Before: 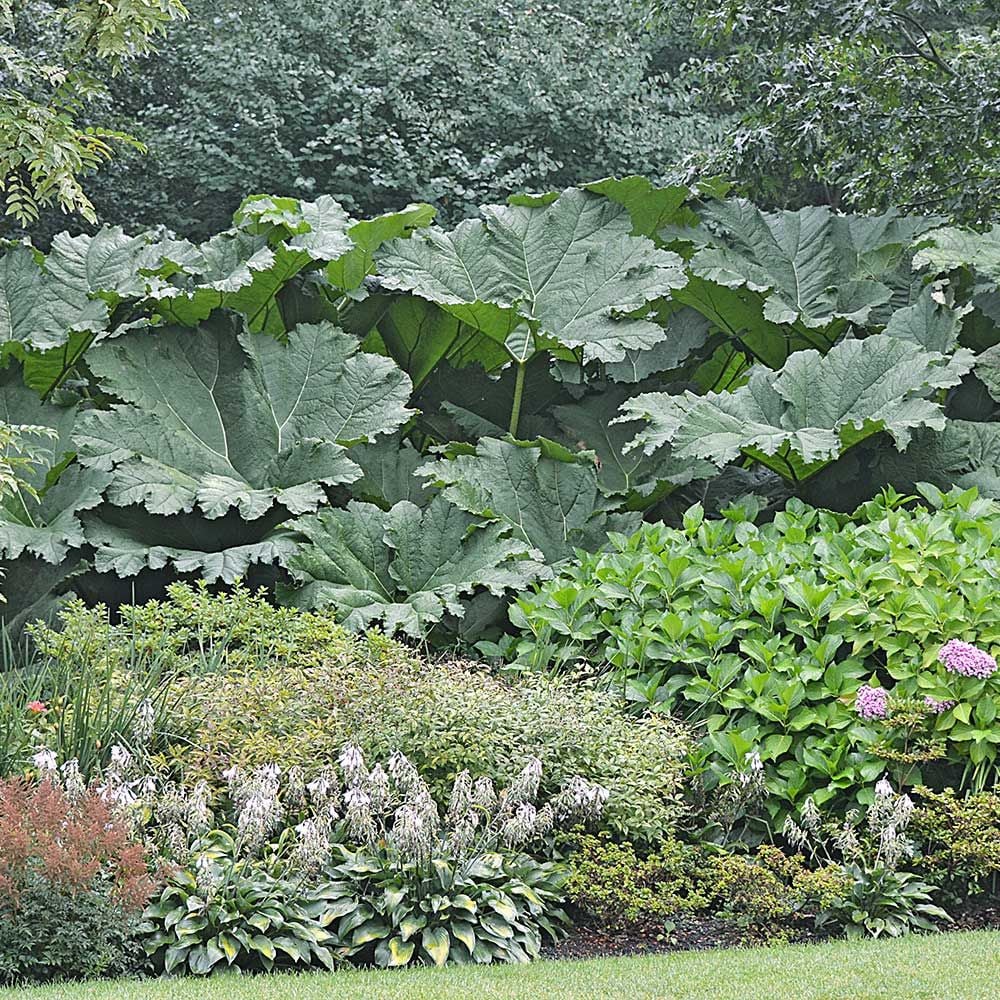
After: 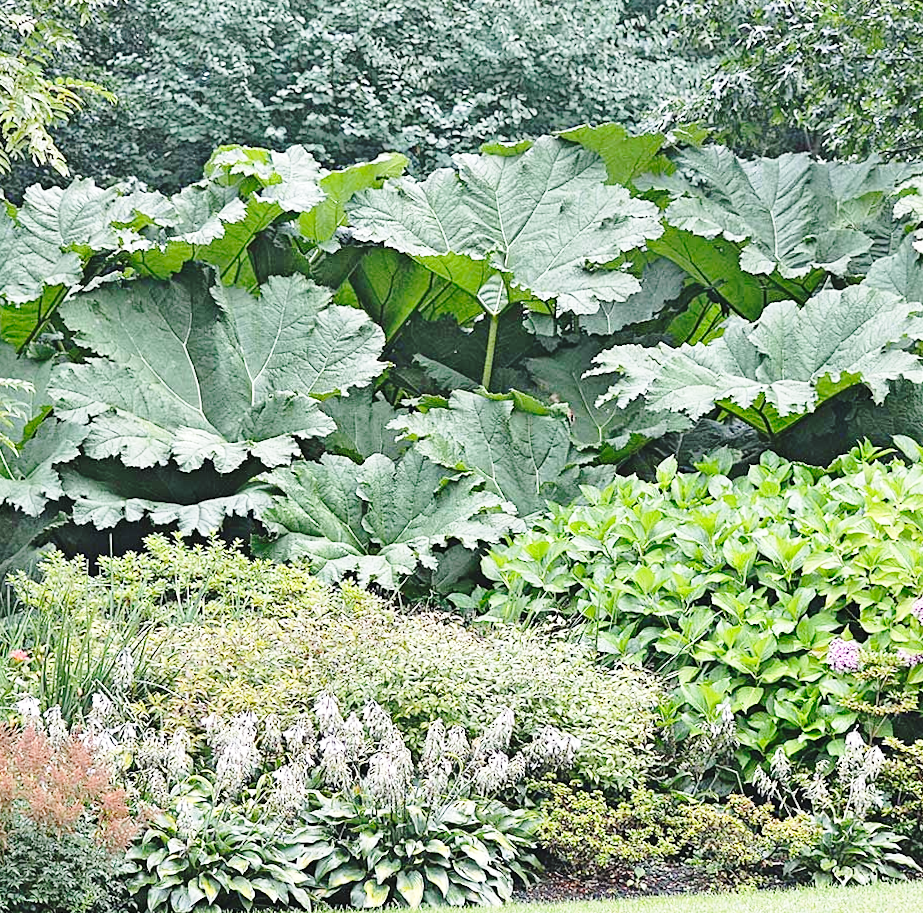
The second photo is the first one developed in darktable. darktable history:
rotate and perspective: lens shift (vertical) 0.048, lens shift (horizontal) -0.024, automatic cropping off
tone equalizer: on, module defaults
crop: left 3.305%, top 6.436%, right 6.389%, bottom 3.258%
base curve: curves: ch0 [(0, 0) (0.032, 0.037) (0.105, 0.228) (0.435, 0.76) (0.856, 0.983) (1, 1)], preserve colors none
